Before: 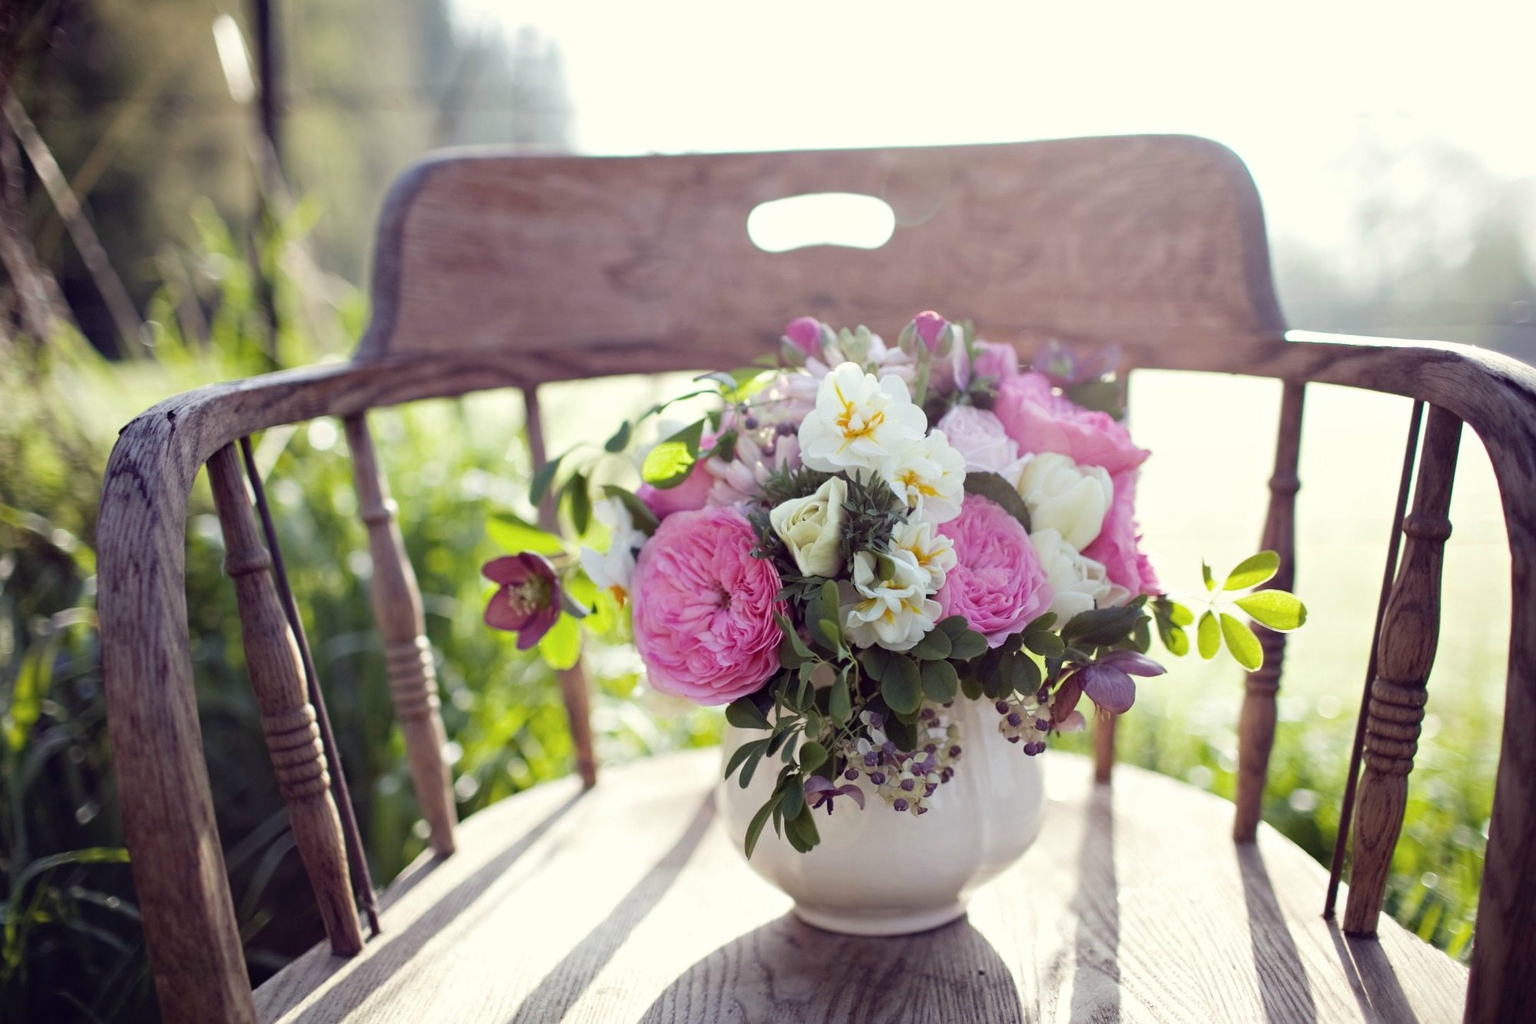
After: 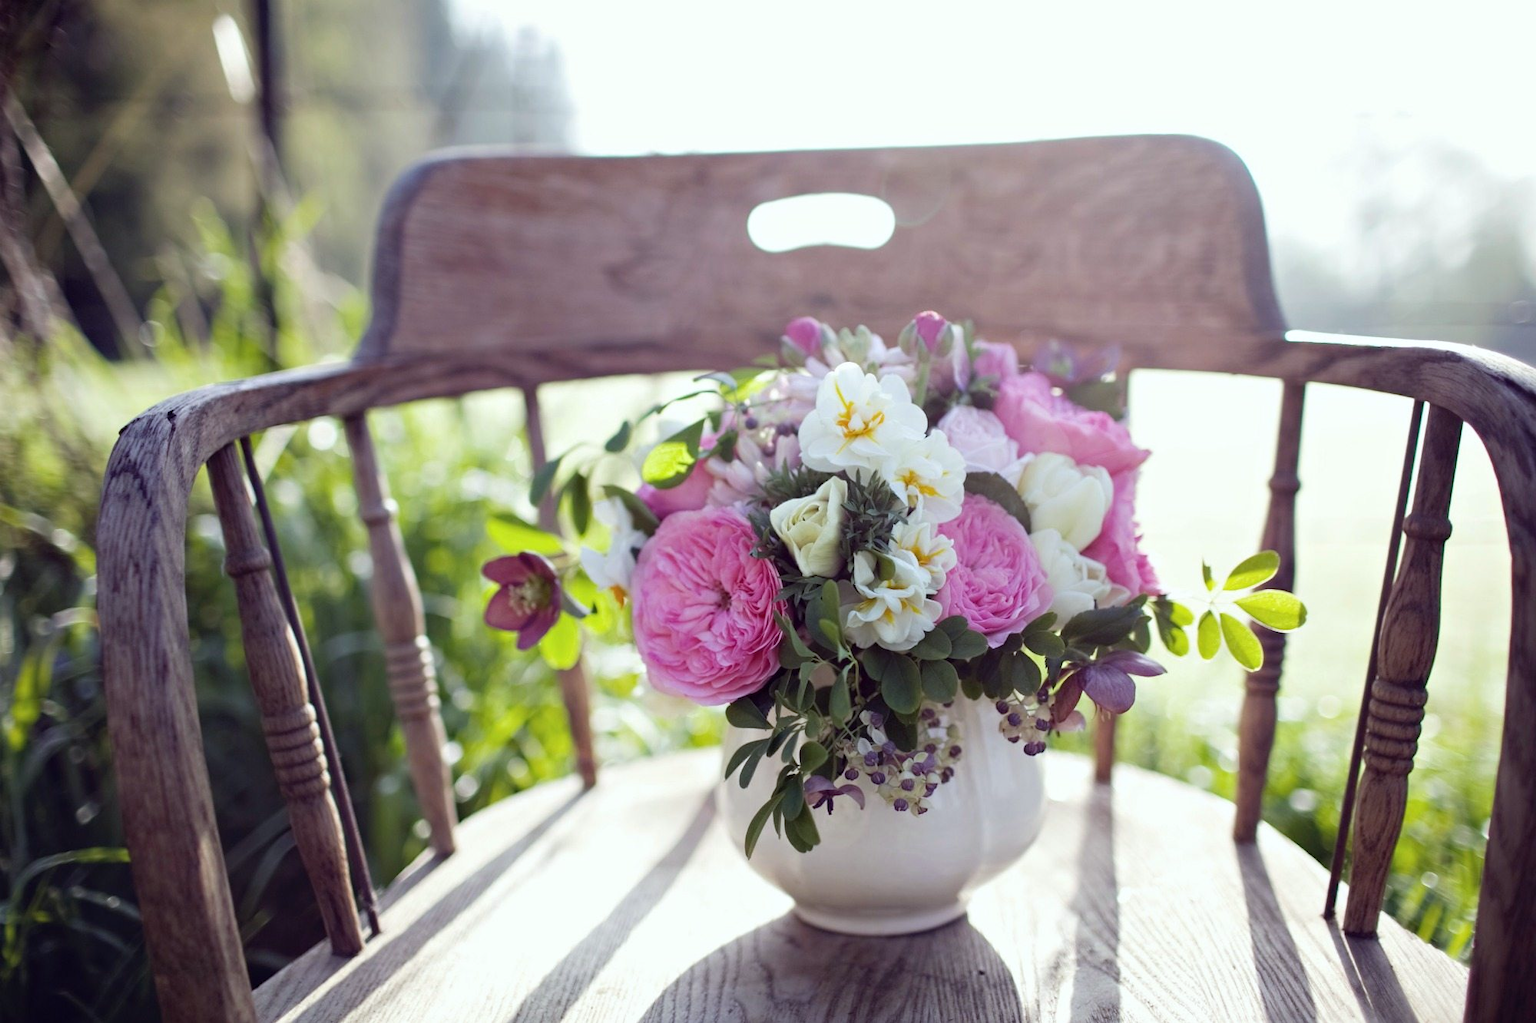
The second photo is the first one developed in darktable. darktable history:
tone equalizer: on, module defaults
white balance: red 0.974, blue 1.044
